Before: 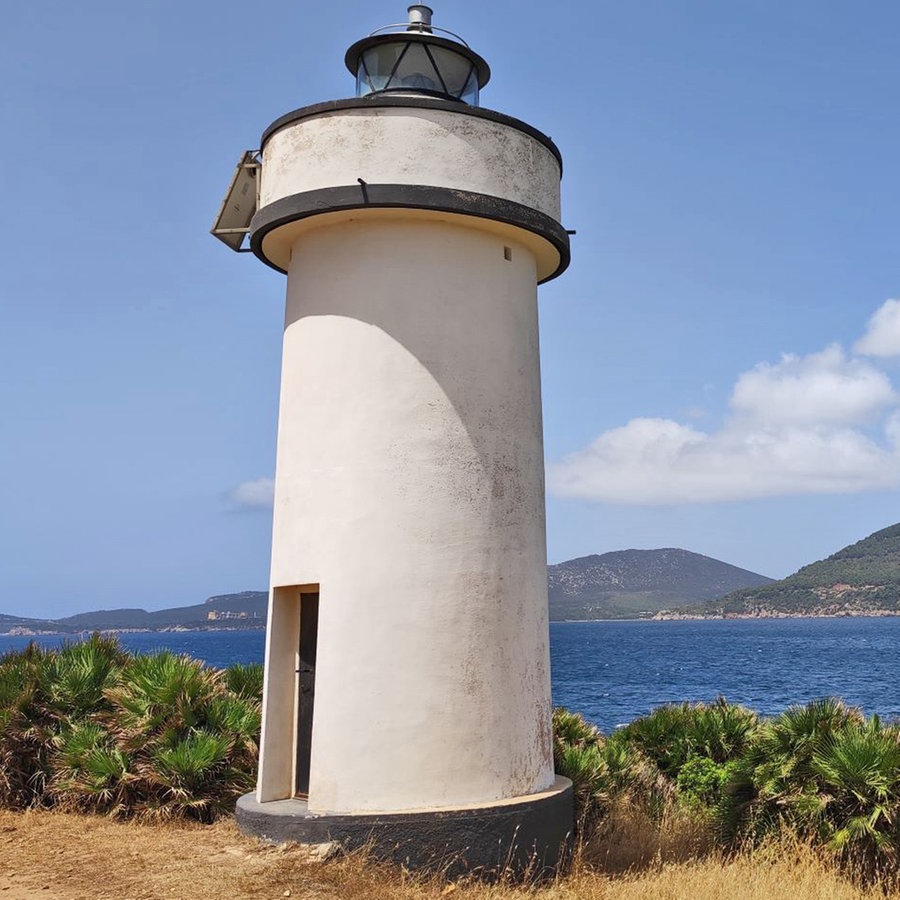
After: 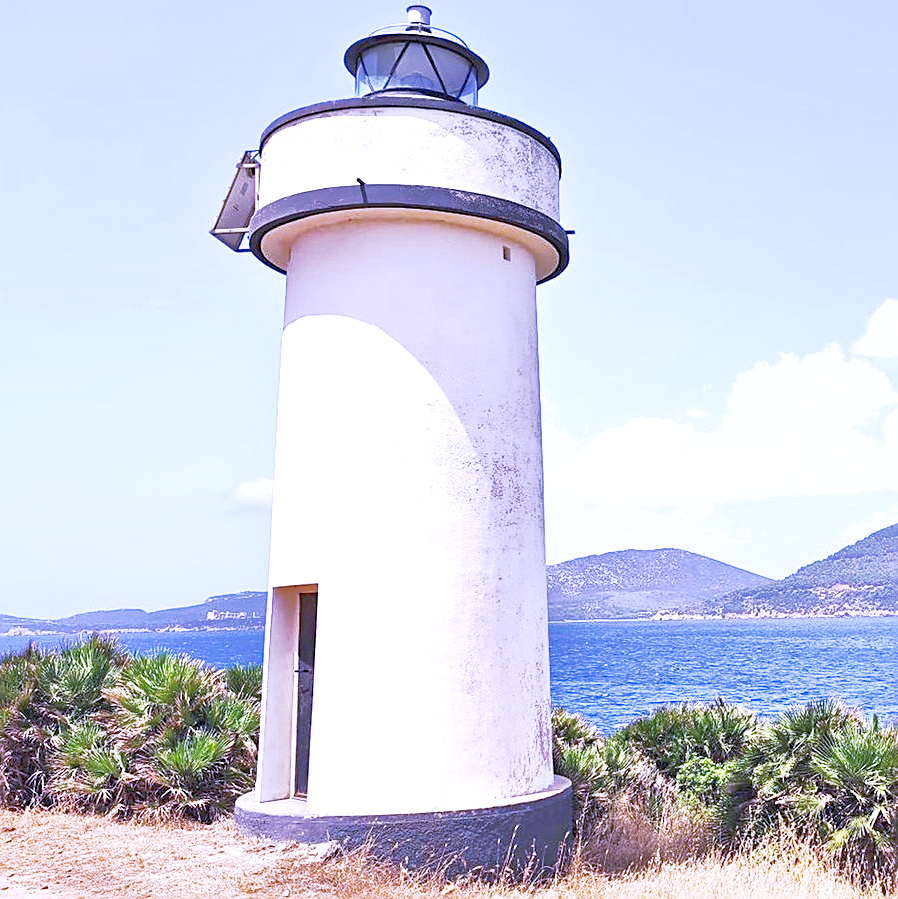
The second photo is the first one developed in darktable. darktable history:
tone equalizer: -8 EV -0.417 EV, -7 EV -0.389 EV, -6 EV -0.333 EV, -5 EV -0.222 EV, -3 EV 0.222 EV, -2 EV 0.333 EV, -1 EV 0.389 EV, +0 EV 0.417 EV, edges refinement/feathering 500, mask exposure compensation -1.57 EV, preserve details no
shadows and highlights: on, module defaults
white balance: red 0.98, blue 1.61
exposure: black level correction 0, exposure 1.2 EV, compensate exposure bias true, compensate highlight preservation false
base curve: curves: ch0 [(0, 0) (0.088, 0.125) (0.176, 0.251) (0.354, 0.501) (0.613, 0.749) (1, 0.877)], preserve colors none
sharpen: on, module defaults
crop and rotate: left 0.126%
